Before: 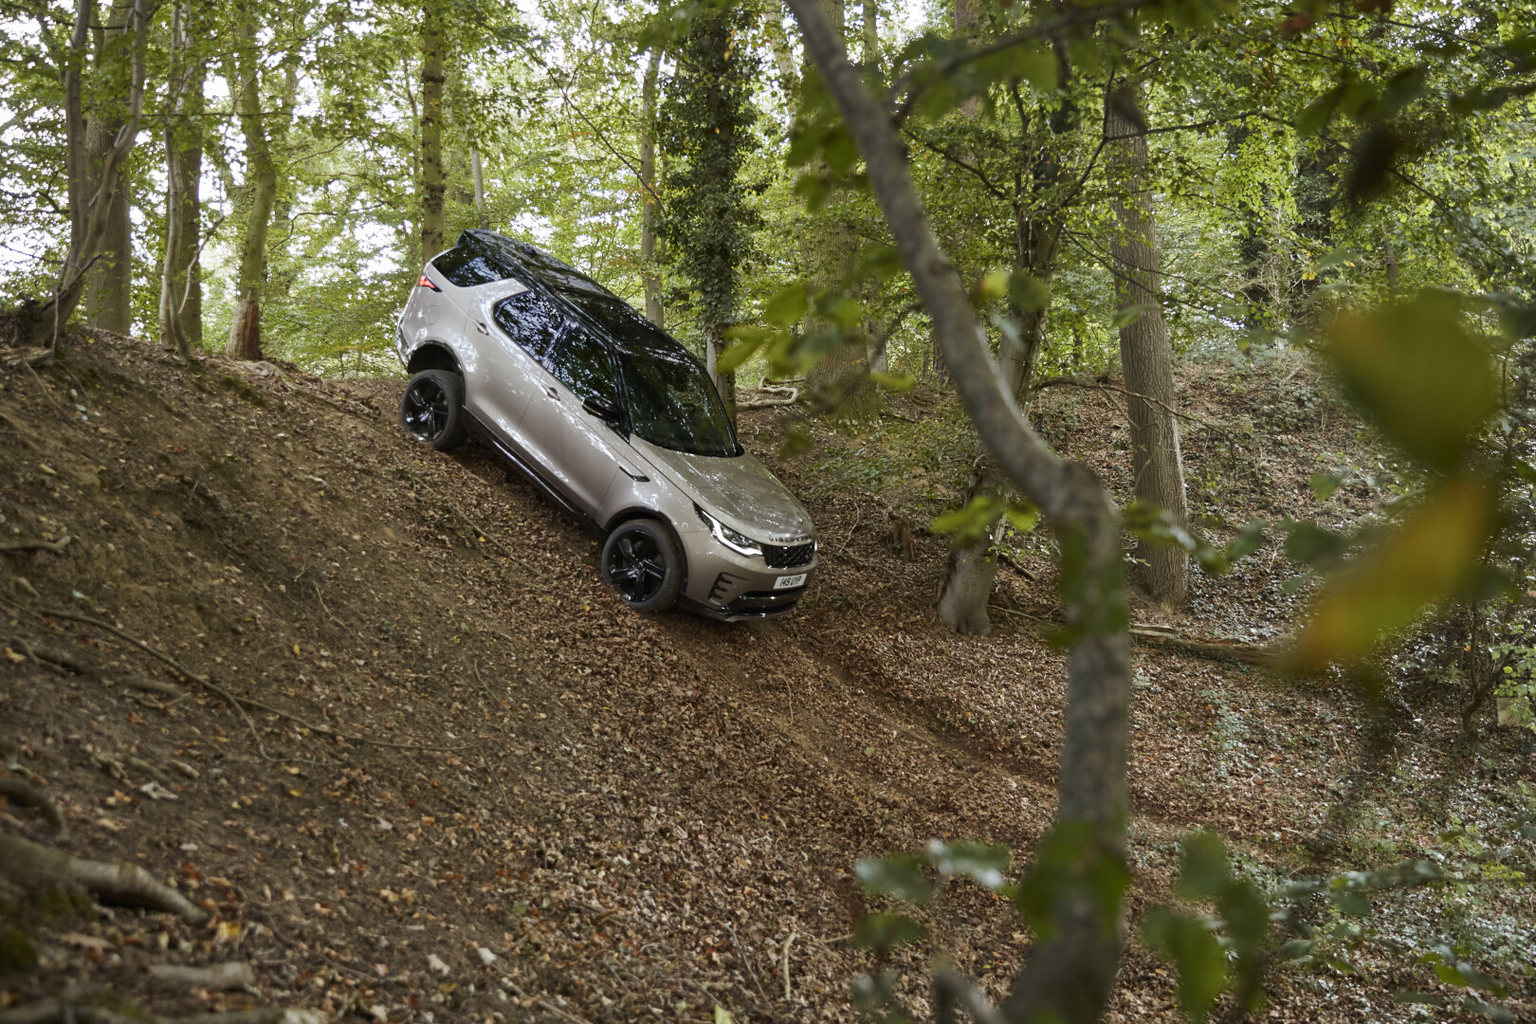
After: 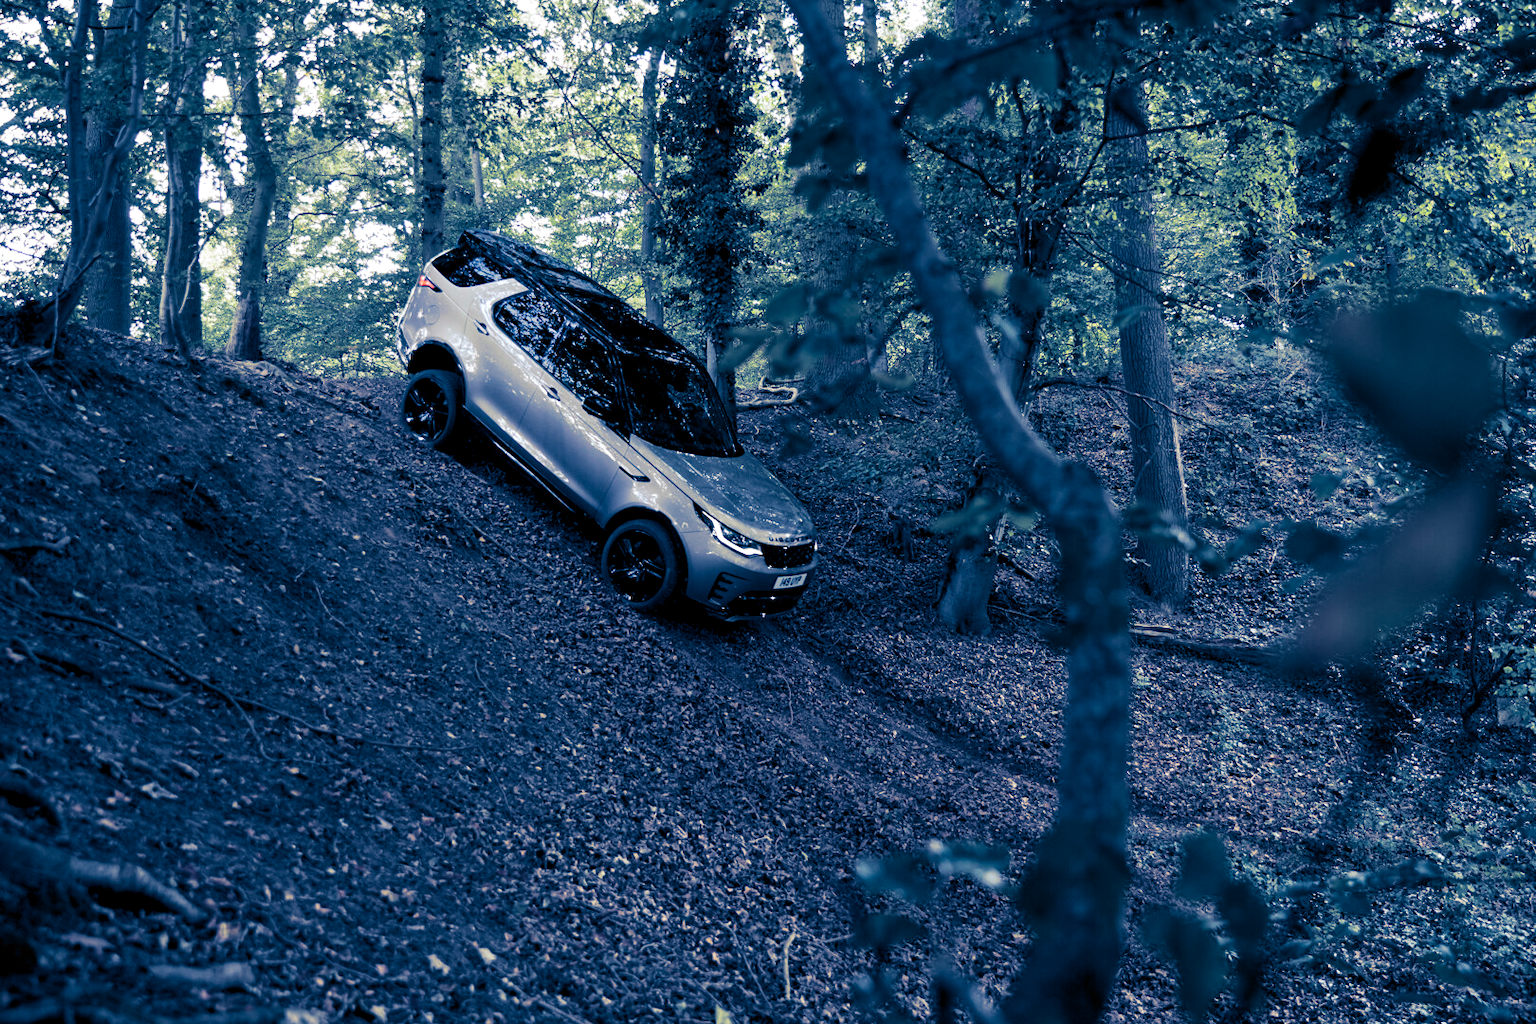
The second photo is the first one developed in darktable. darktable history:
split-toning: shadows › hue 226.8°, shadows › saturation 1, highlights › saturation 0, balance -61.41
exposure: black level correction 0.007, exposure 0.093 EV, compensate highlight preservation false
